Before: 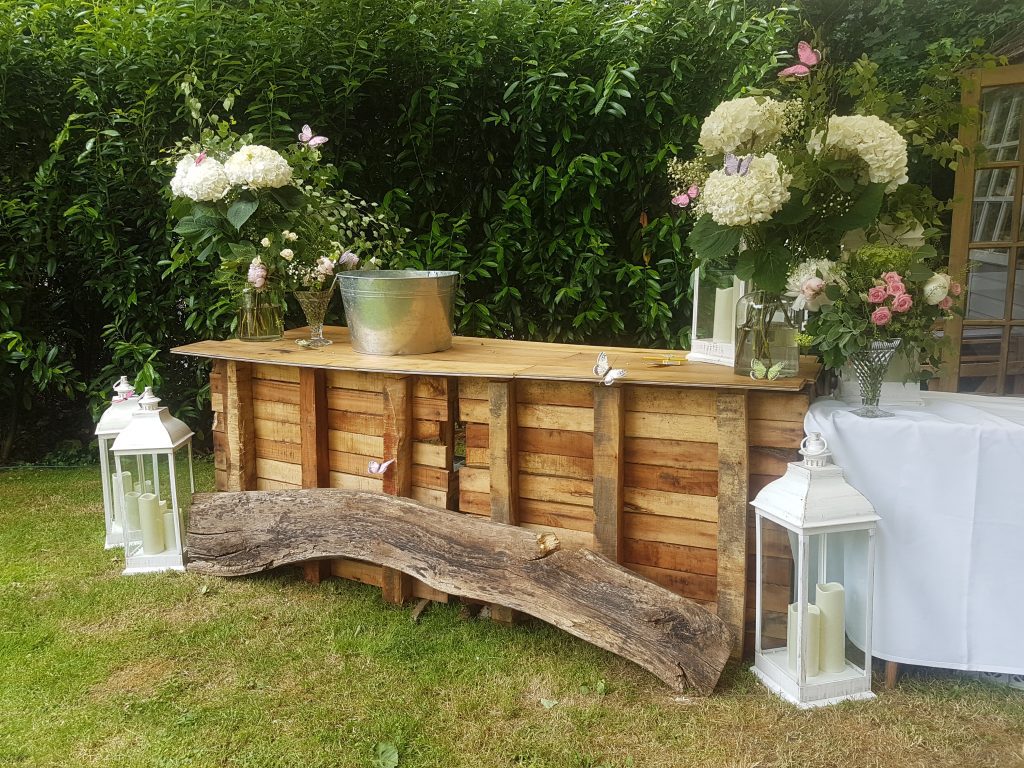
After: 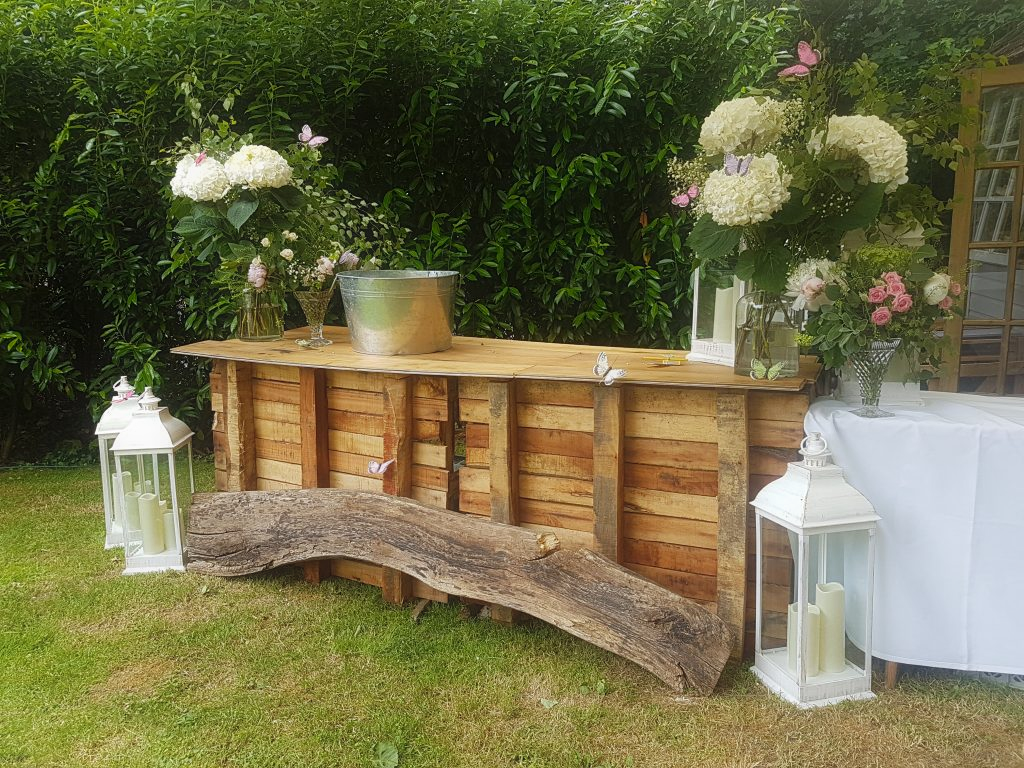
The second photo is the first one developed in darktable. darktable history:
shadows and highlights: radius 93.07, shadows -14.46, white point adjustment 0.23, highlights 31.48, compress 48.23%, highlights color adjustment 52.79%, soften with gaussian
contrast equalizer: y [[0.5, 0.496, 0.435, 0.435, 0.496, 0.5], [0.5 ×6], [0.5 ×6], [0 ×6], [0 ×6]]
